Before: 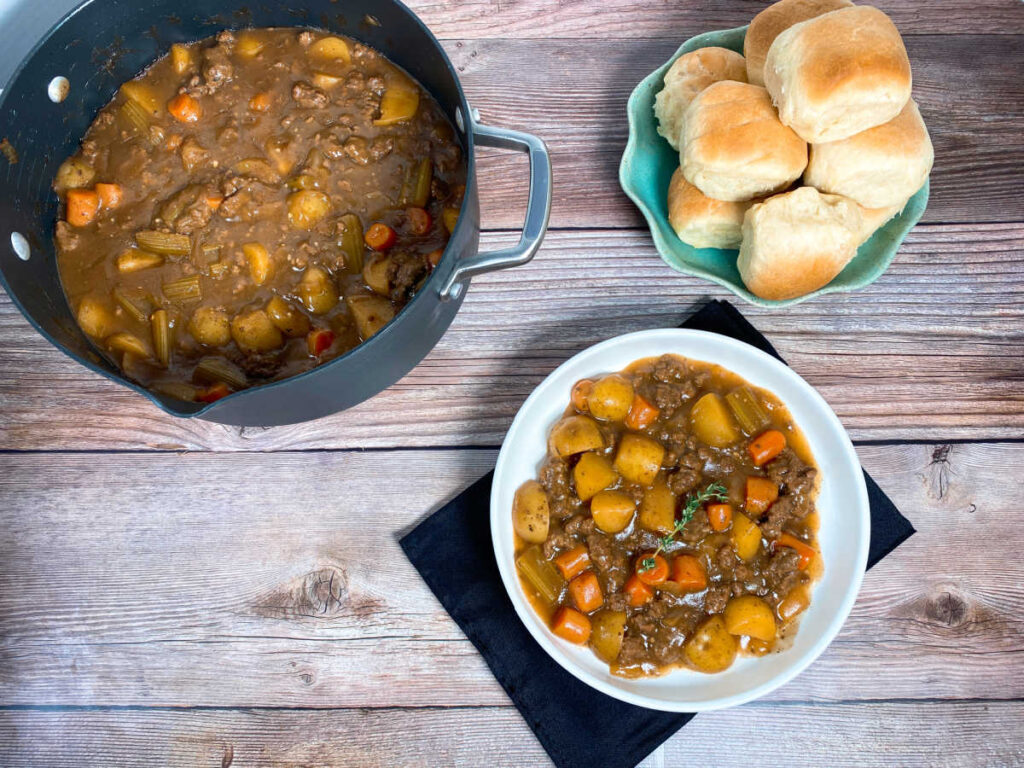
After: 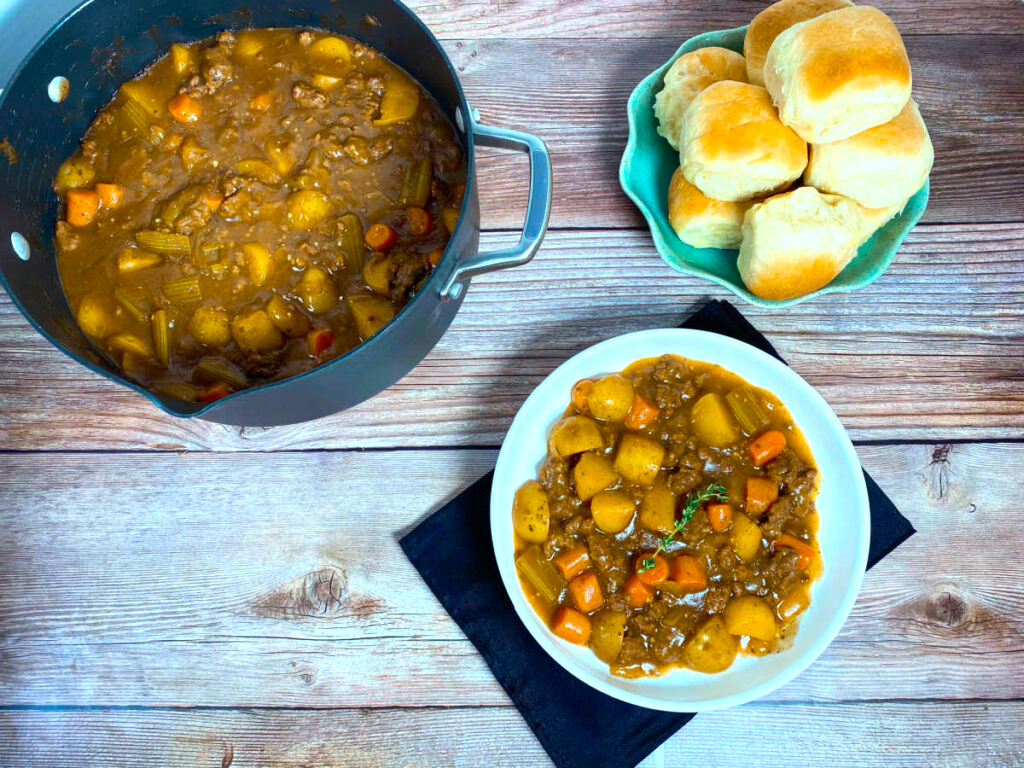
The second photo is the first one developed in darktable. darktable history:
color balance rgb: highlights gain › luminance 15.362%, highlights gain › chroma 3.9%, highlights gain › hue 207.08°, linear chroma grading › global chroma 40.398%, perceptual saturation grading › global saturation 0.04%, global vibrance 7.066%, saturation formula JzAzBz (2021)
